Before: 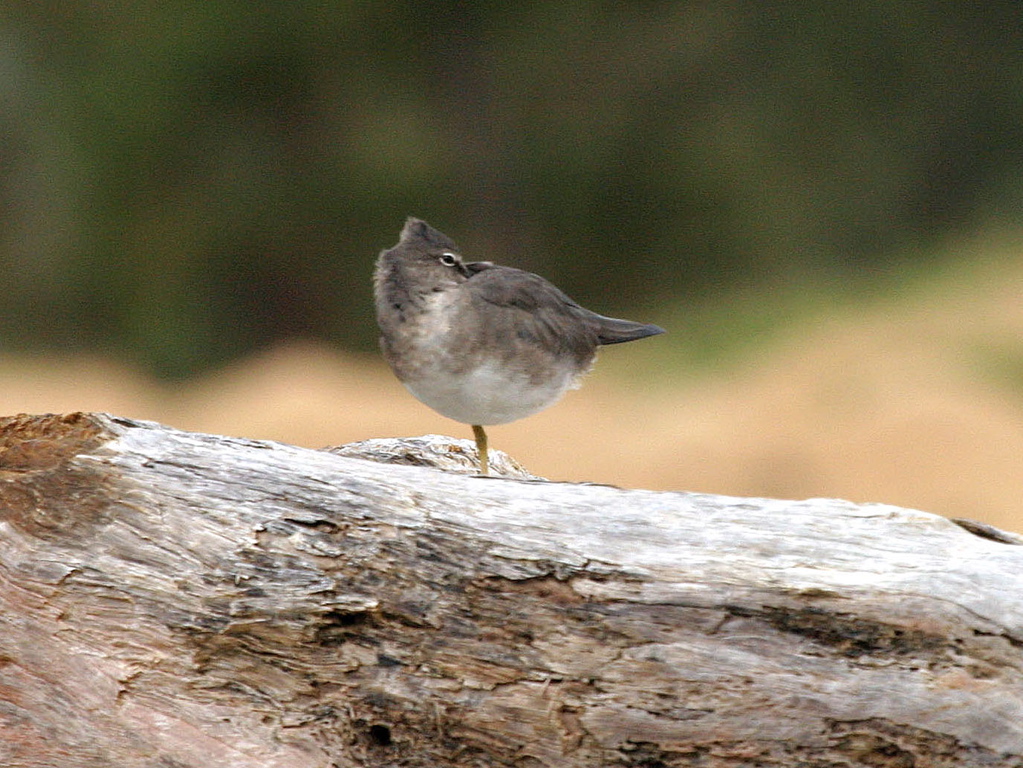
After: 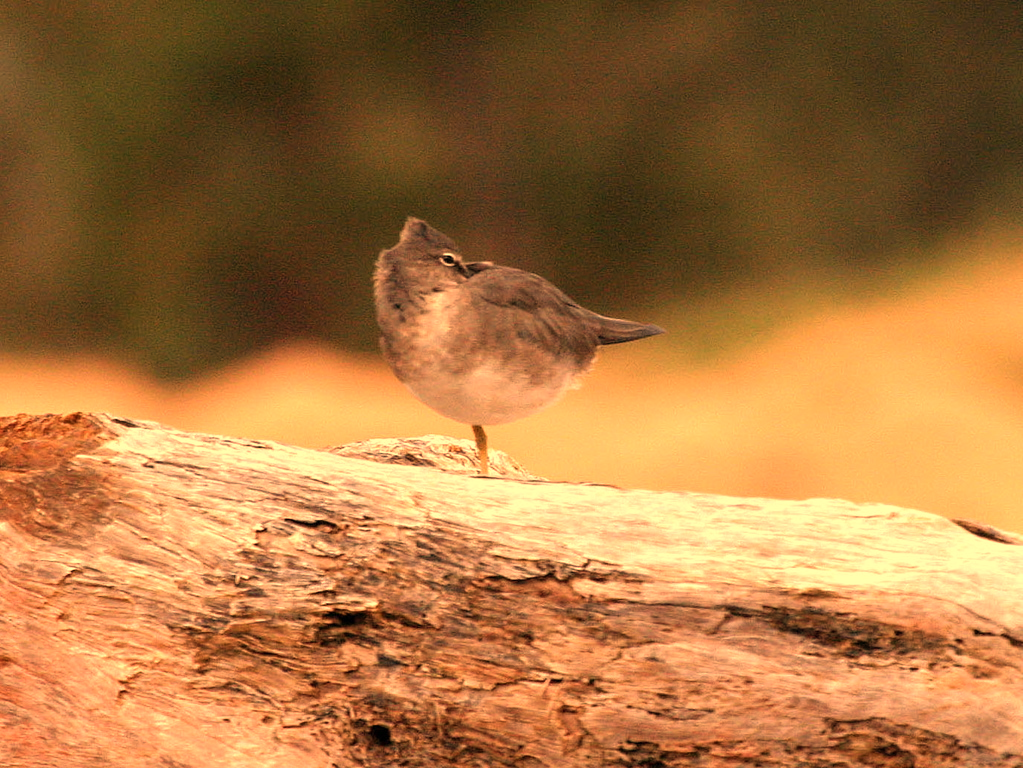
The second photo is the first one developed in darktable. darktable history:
tone equalizer: on, module defaults
white balance: red 1.467, blue 0.684
